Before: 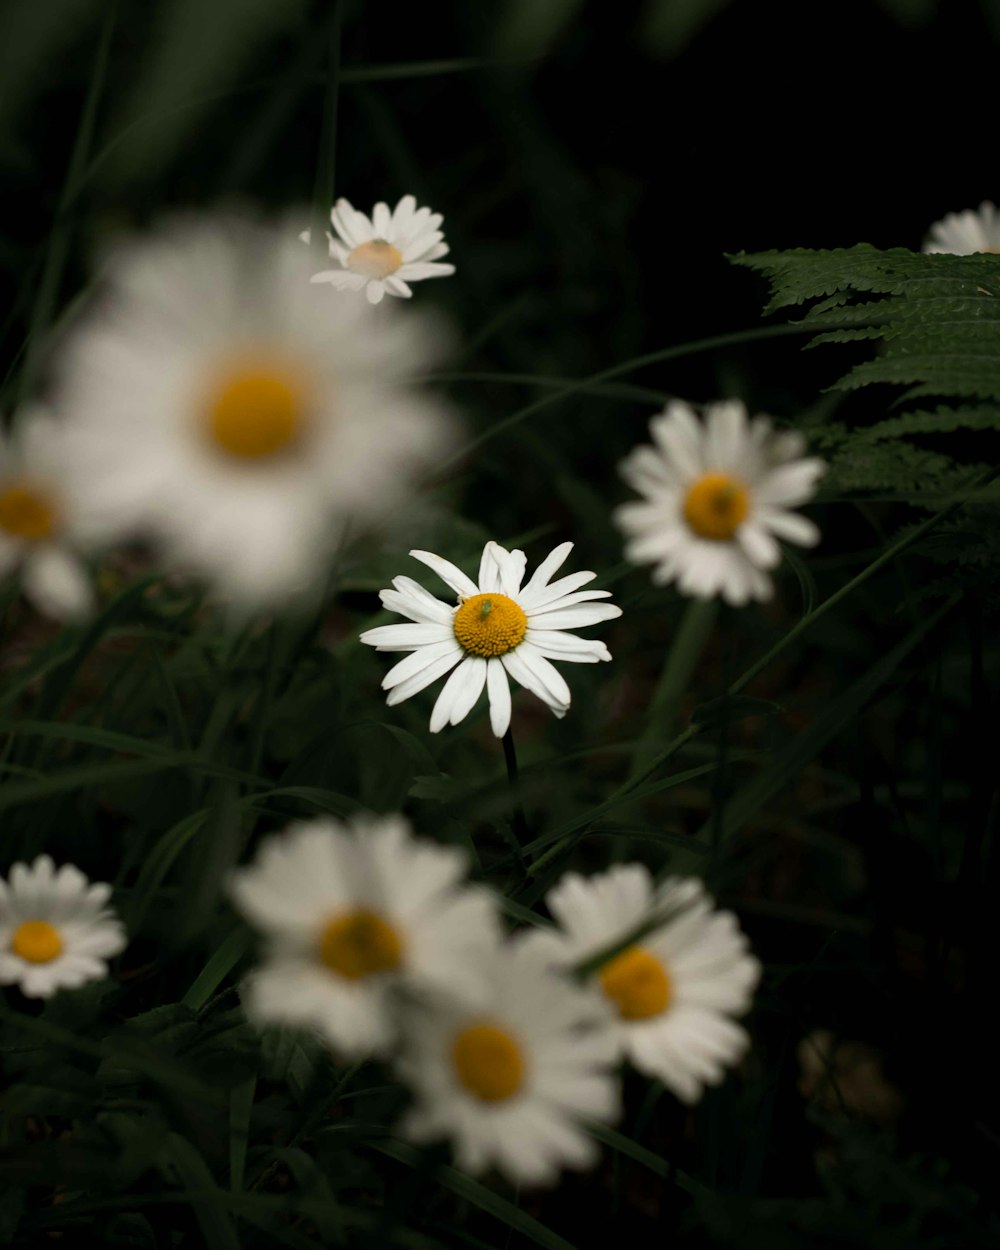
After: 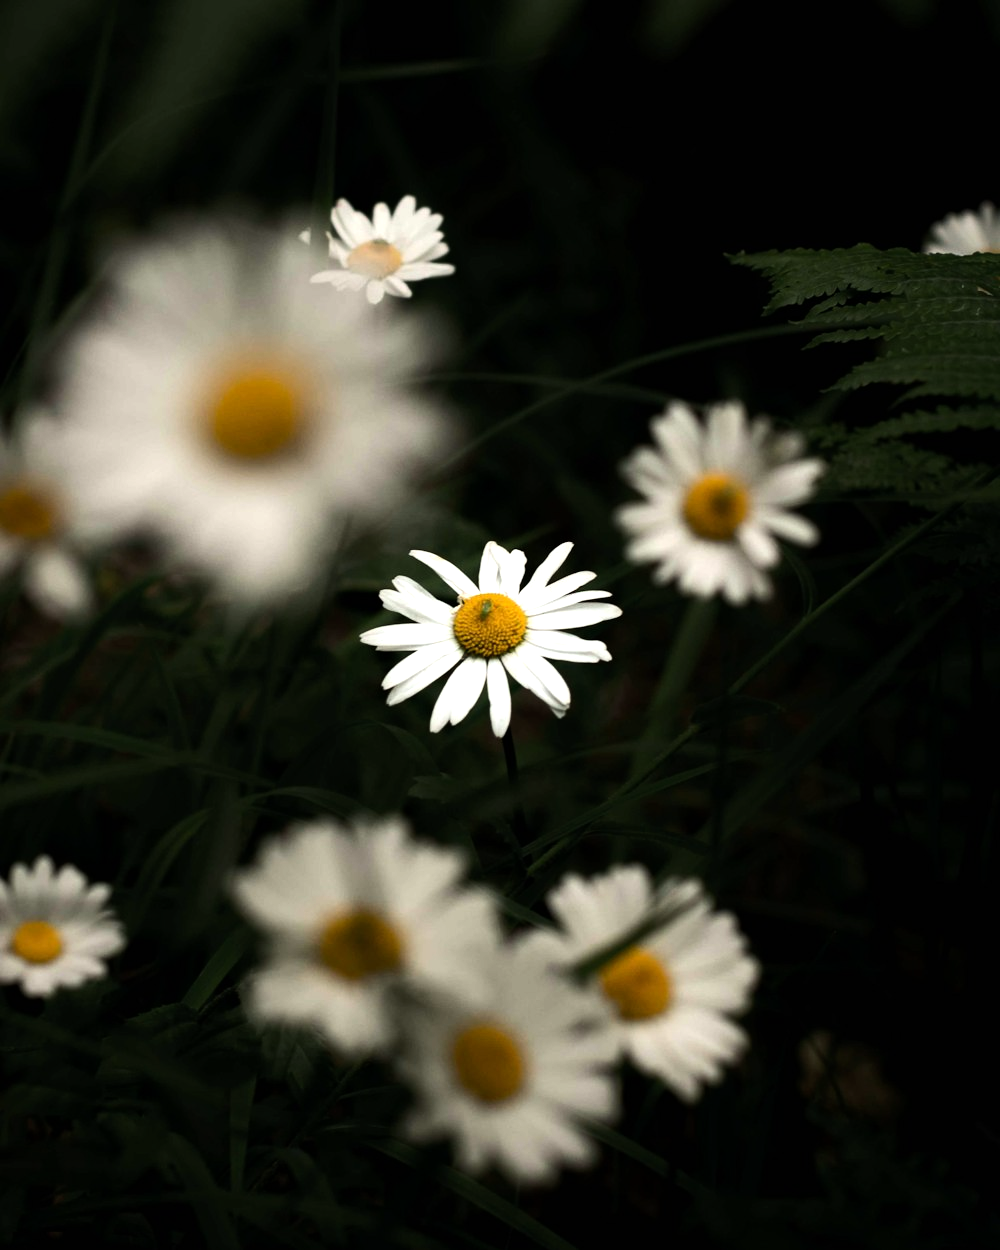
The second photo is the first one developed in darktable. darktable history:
exposure: compensate highlight preservation false
tone equalizer: -8 EV -0.75 EV, -7 EV -0.7 EV, -6 EV -0.6 EV, -5 EV -0.4 EV, -3 EV 0.4 EV, -2 EV 0.6 EV, -1 EV 0.7 EV, +0 EV 0.75 EV, edges refinement/feathering 500, mask exposure compensation -1.57 EV, preserve details no
